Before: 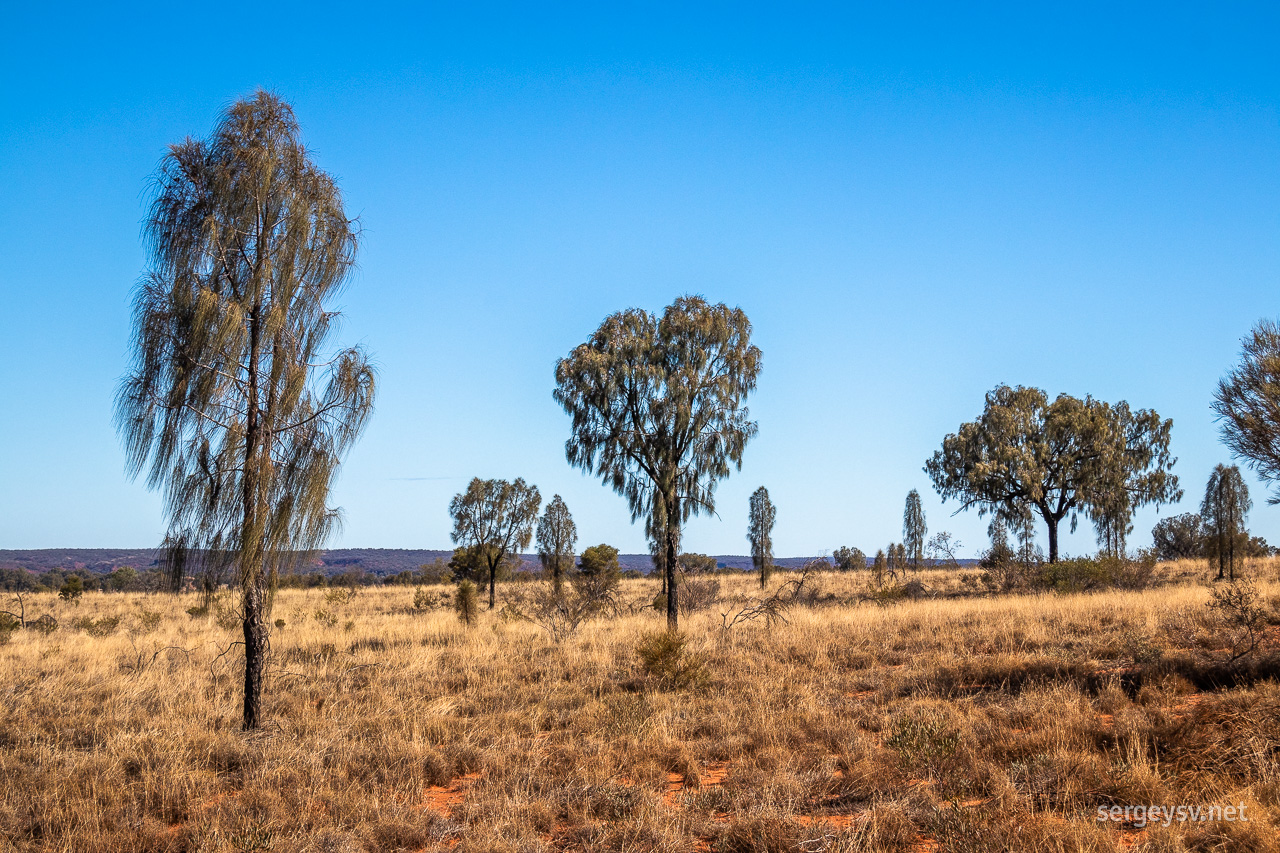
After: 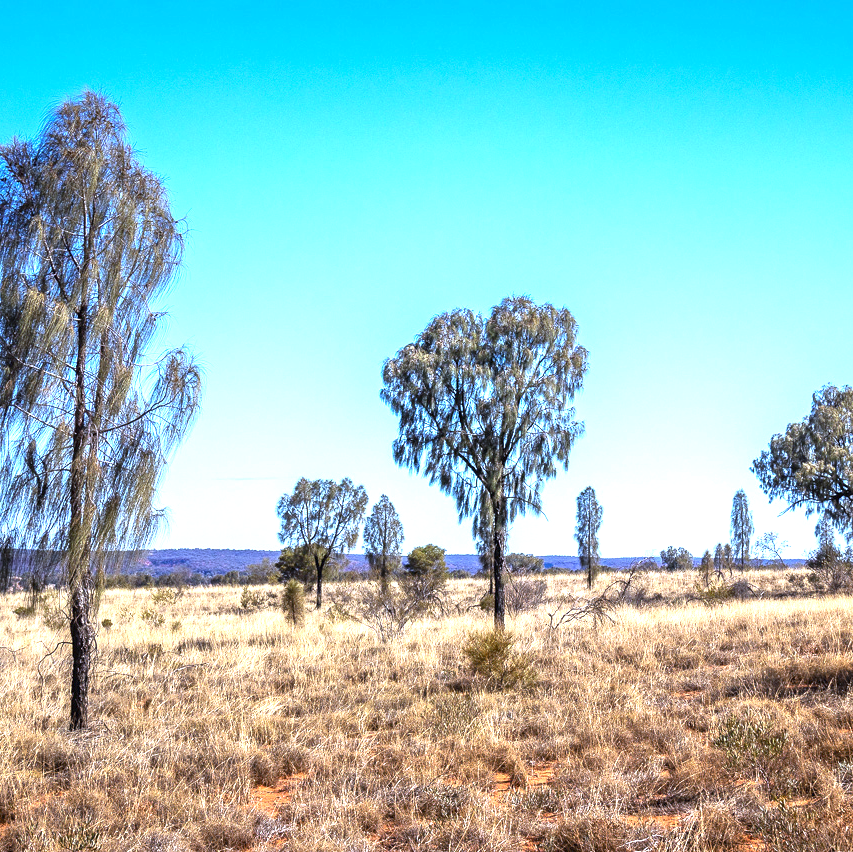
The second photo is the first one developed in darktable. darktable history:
crop and rotate: left 13.537%, right 19.796%
white balance: red 0.871, blue 1.249
exposure: exposure 1.16 EV, compensate exposure bias true, compensate highlight preservation false
